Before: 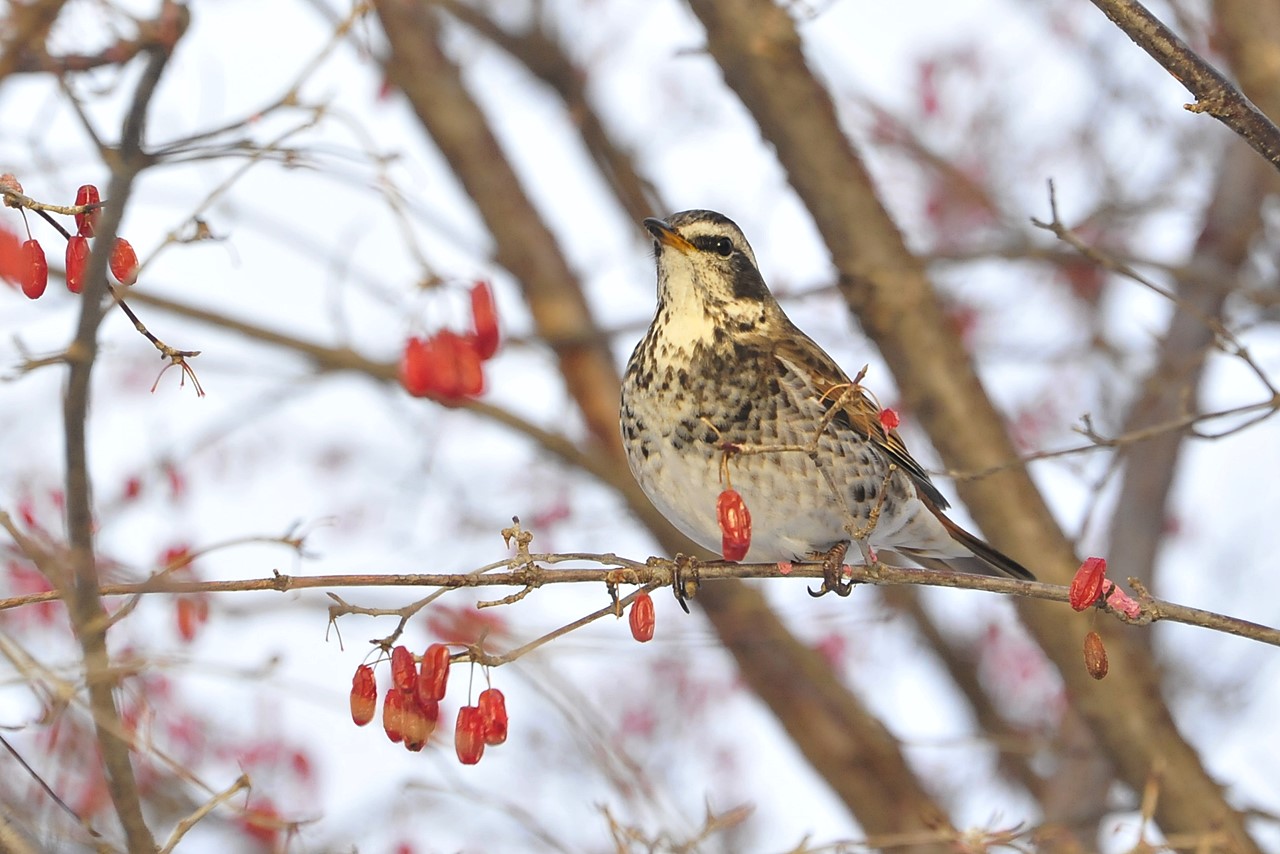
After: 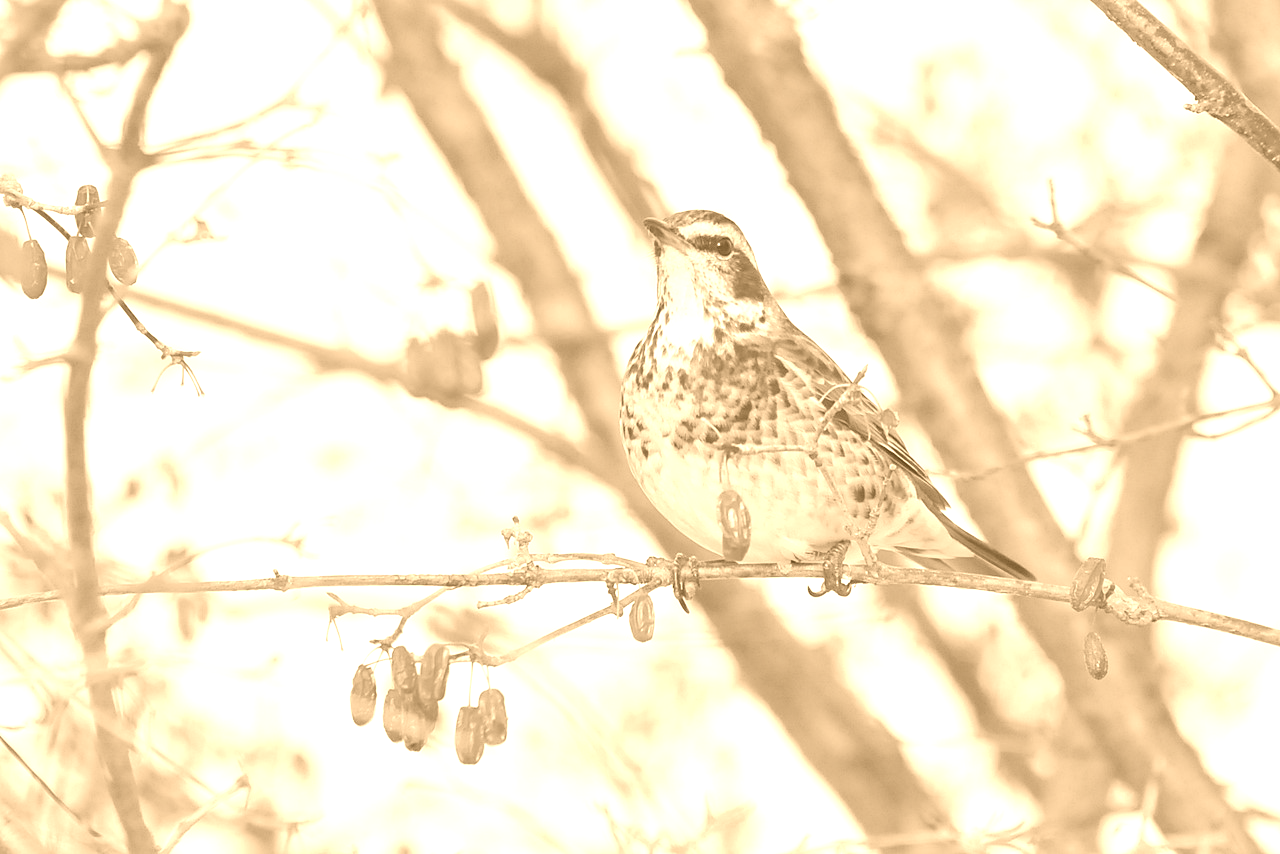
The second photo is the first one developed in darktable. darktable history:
white balance: red 0.871, blue 1.249
contrast brightness saturation: brightness 0.15
colorize: hue 28.8°, source mix 100%
